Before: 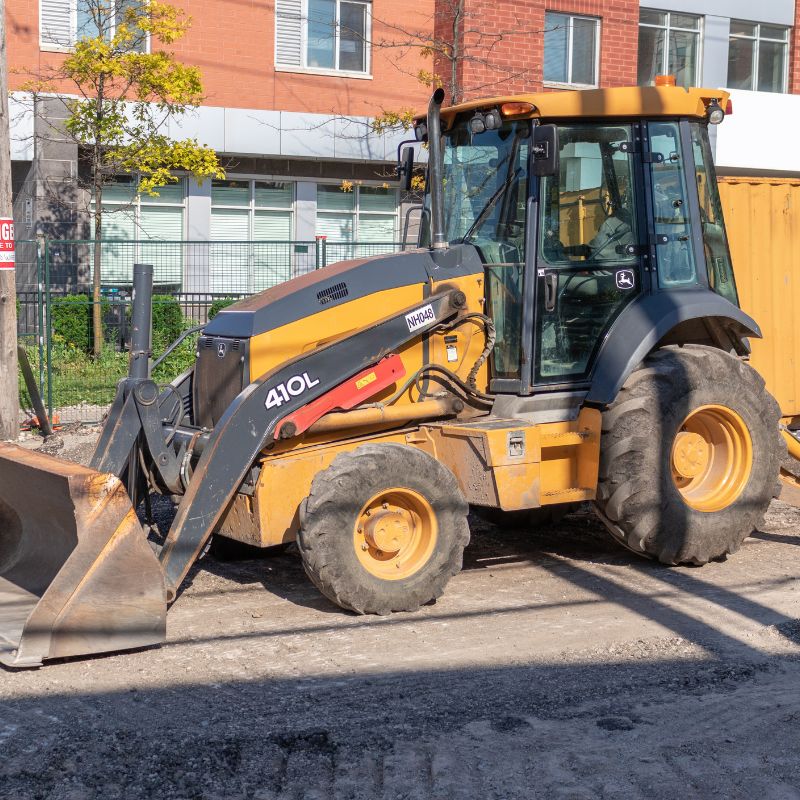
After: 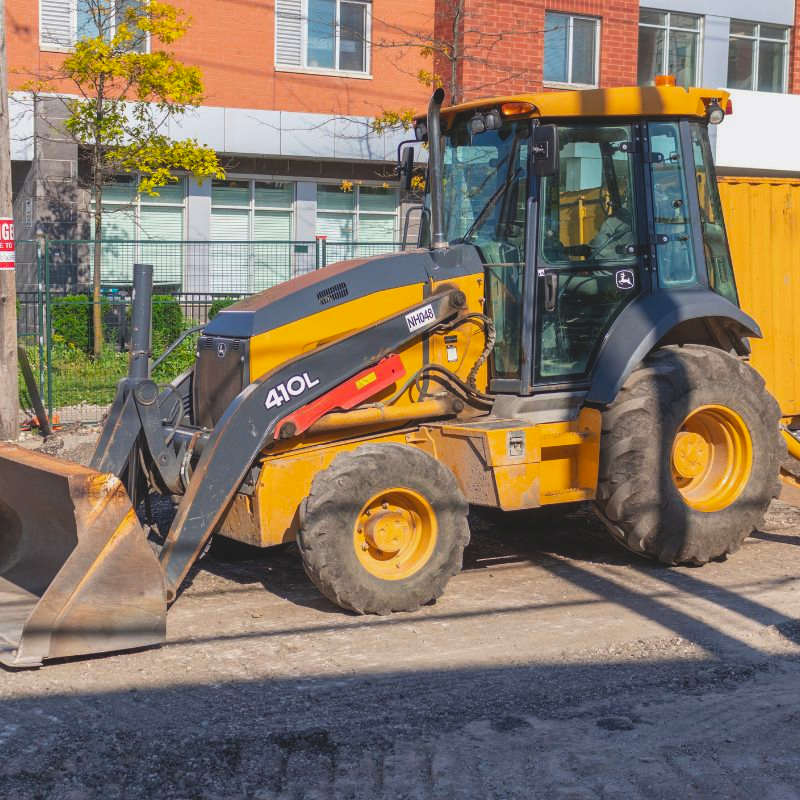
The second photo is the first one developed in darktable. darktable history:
color balance rgb: perceptual saturation grading › global saturation 25%, global vibrance 20%
exposure: black level correction -0.014, exposure -0.193 EV, compensate highlight preservation false
